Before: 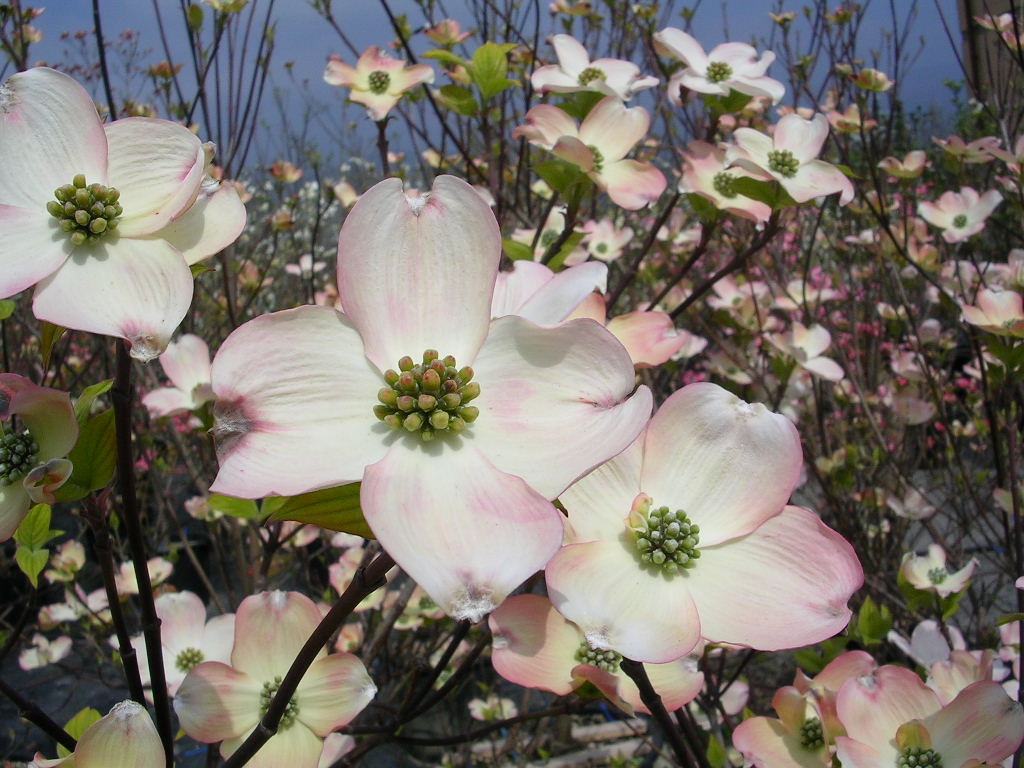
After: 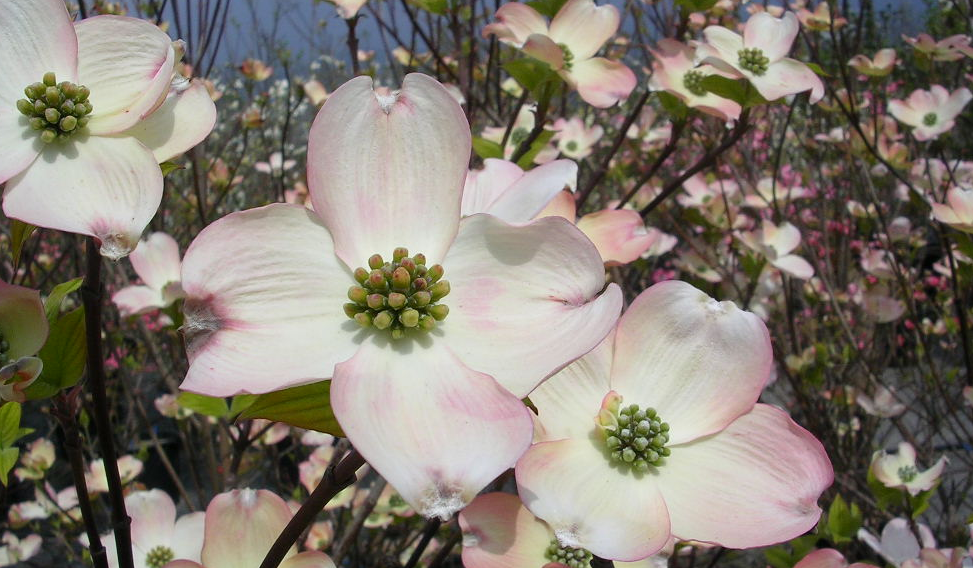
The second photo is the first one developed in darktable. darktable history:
crop and rotate: left 2.991%, top 13.302%, right 1.981%, bottom 12.636%
